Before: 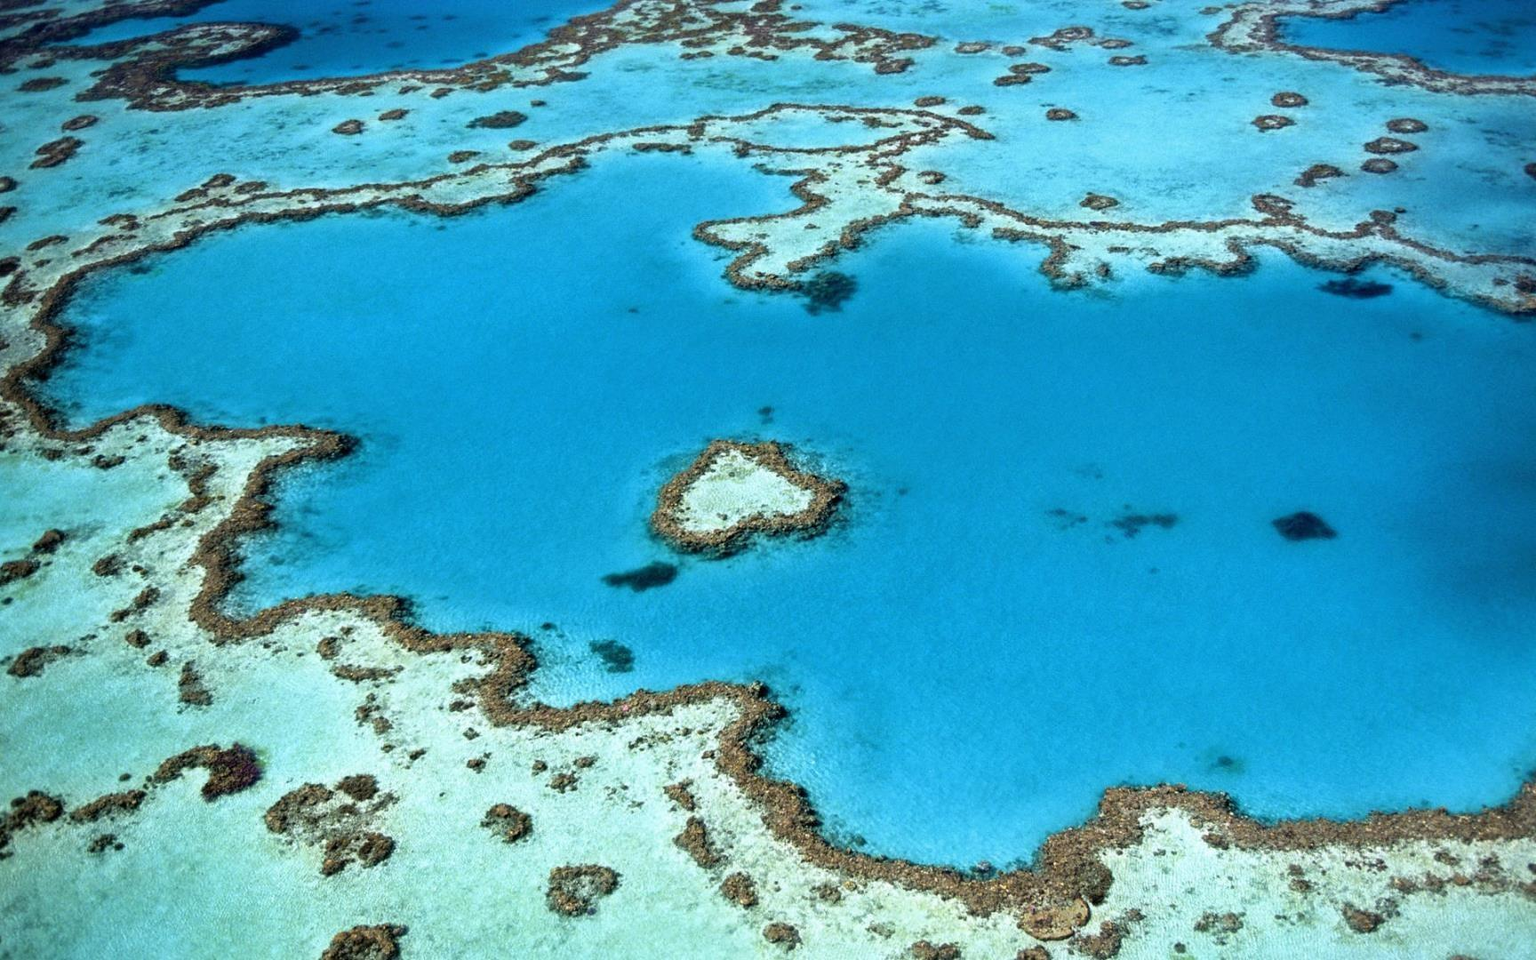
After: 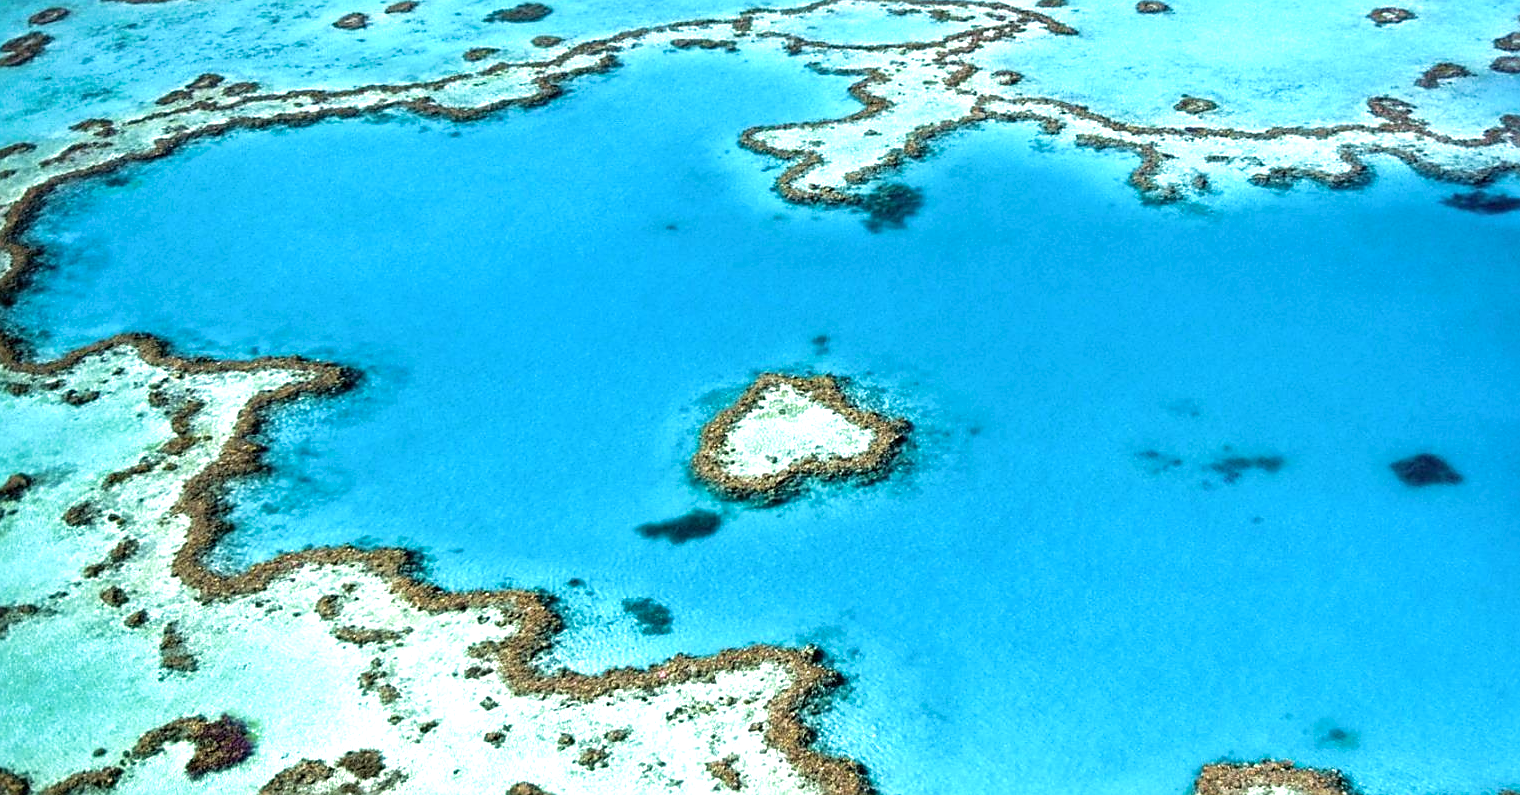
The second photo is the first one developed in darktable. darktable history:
velvia: on, module defaults
exposure: exposure 0.6 EV, compensate highlight preservation false
sharpen: radius 1.864, amount 0.398, threshold 1.271
crop and rotate: left 2.425%, top 11.305%, right 9.6%, bottom 15.08%
